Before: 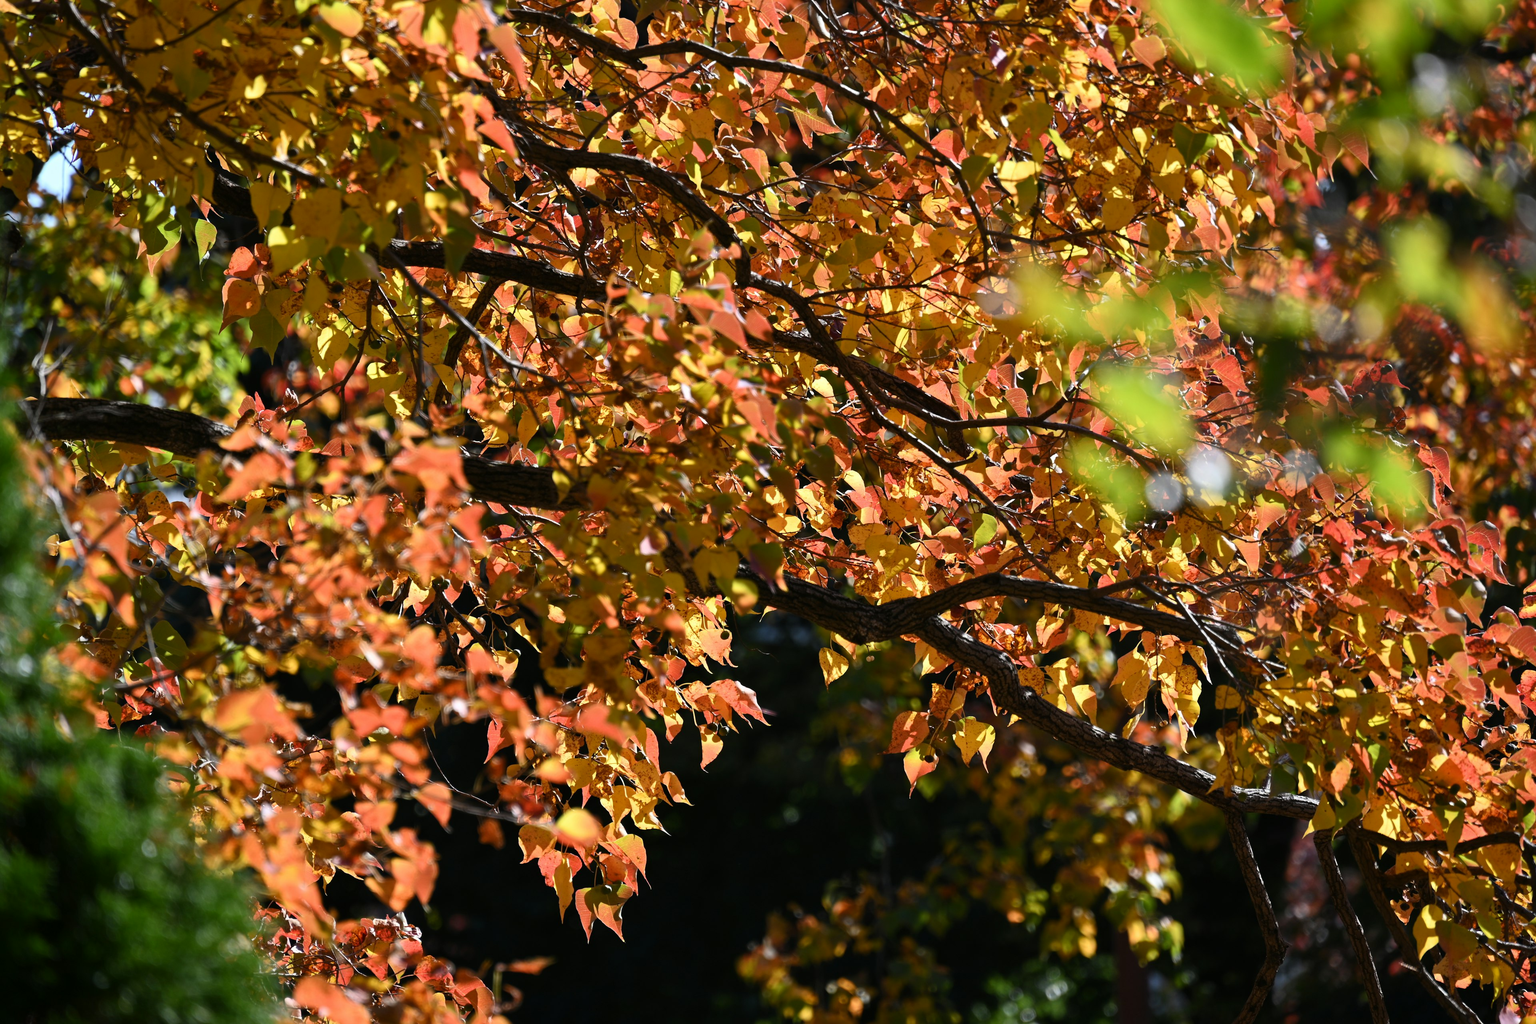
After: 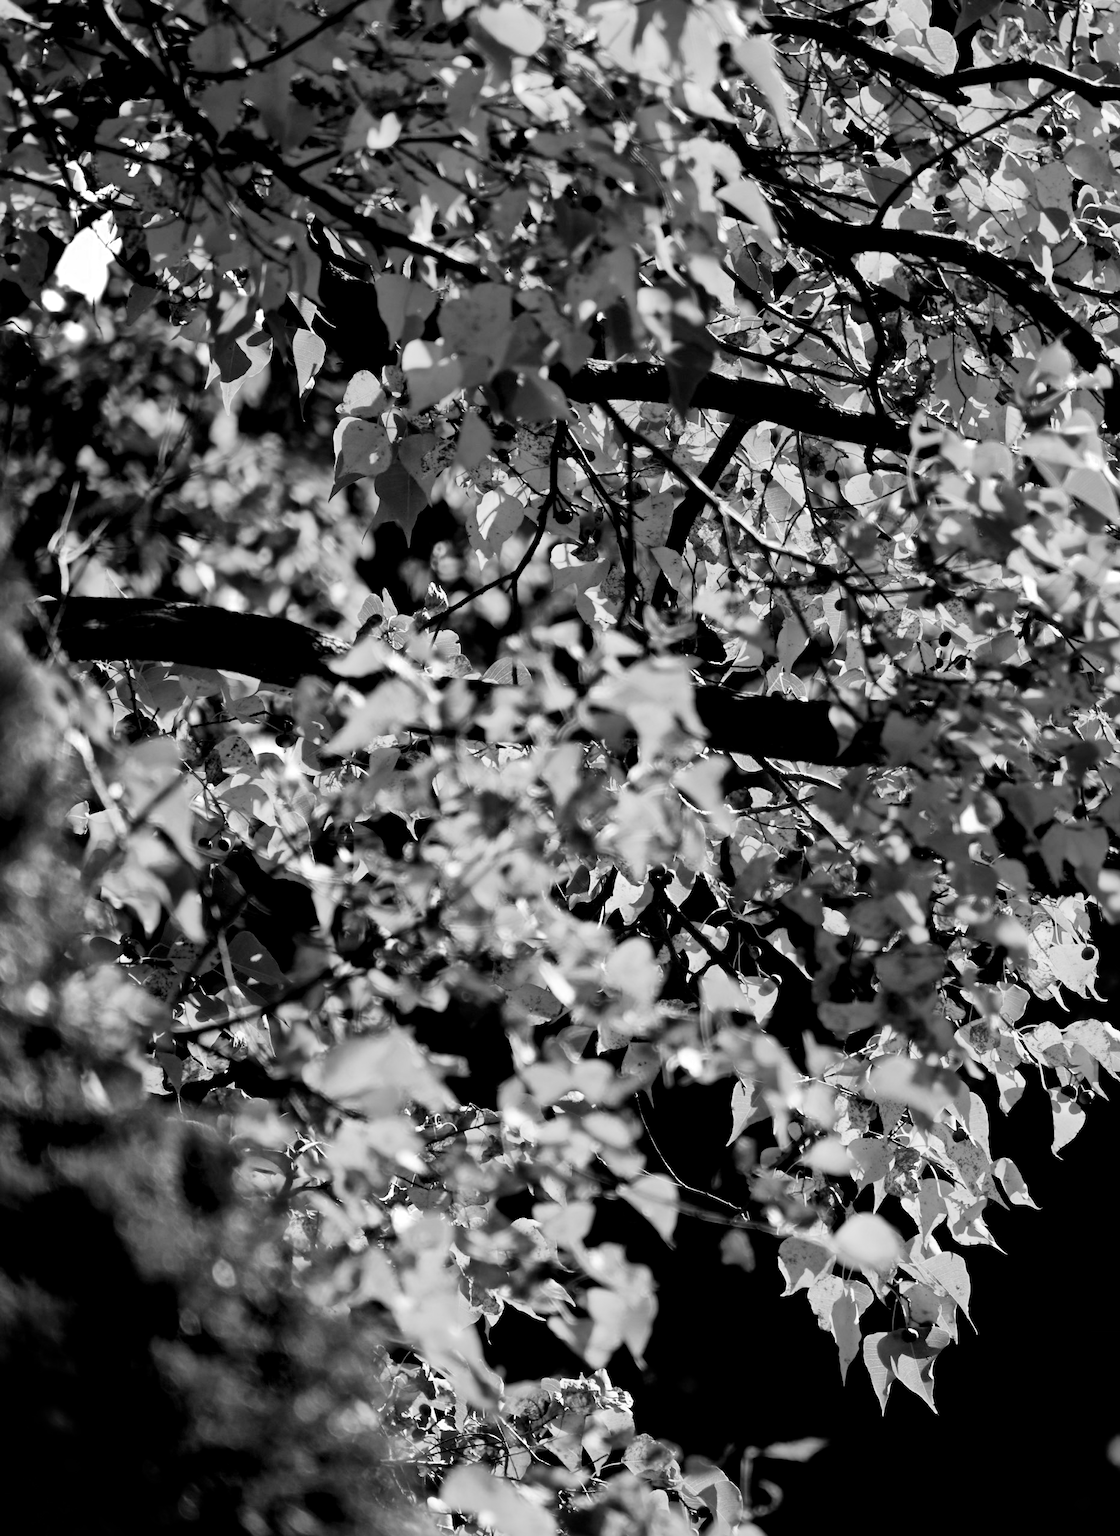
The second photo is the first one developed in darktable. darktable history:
color zones: curves: ch0 [(0, 0.613) (0.01, 0.613) (0.245, 0.448) (0.498, 0.529) (0.642, 0.665) (0.879, 0.777) (0.99, 0.613)]; ch1 [(0, 0) (0.143, 0) (0.286, 0) (0.429, 0) (0.571, 0) (0.714, 0) (0.857, 0)]
local contrast: mode bilateral grid, contrast 20, coarseness 50, detail 150%, midtone range 0.2
crop and rotate: left 0.024%, top 0%, right 51.355%
exposure: black level correction 0.001, exposure 0.5 EV, compensate highlight preservation false
filmic rgb: black relative exposure -5.13 EV, white relative exposure 3.99 EV, hardness 2.88, contrast 1.401, highlights saturation mix -30.15%, color science v6 (2022)
haze removal: strength -0.084, distance 0.36, adaptive false
